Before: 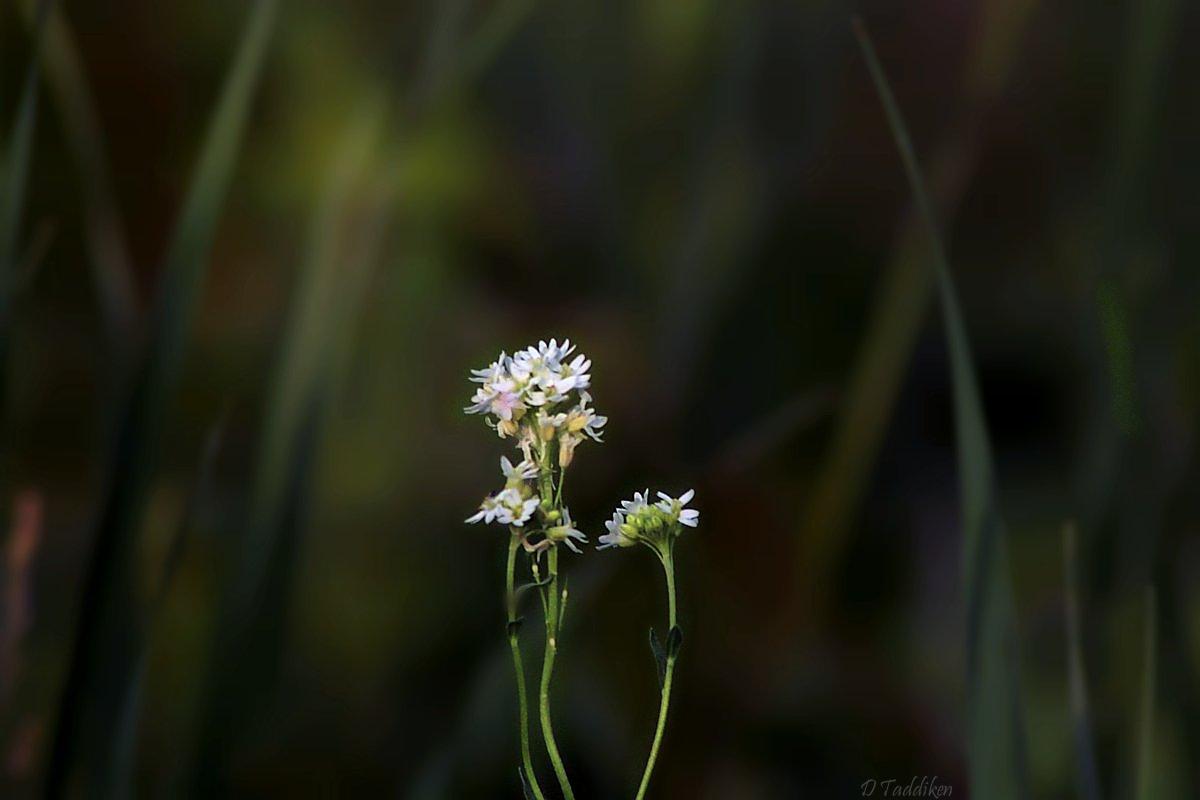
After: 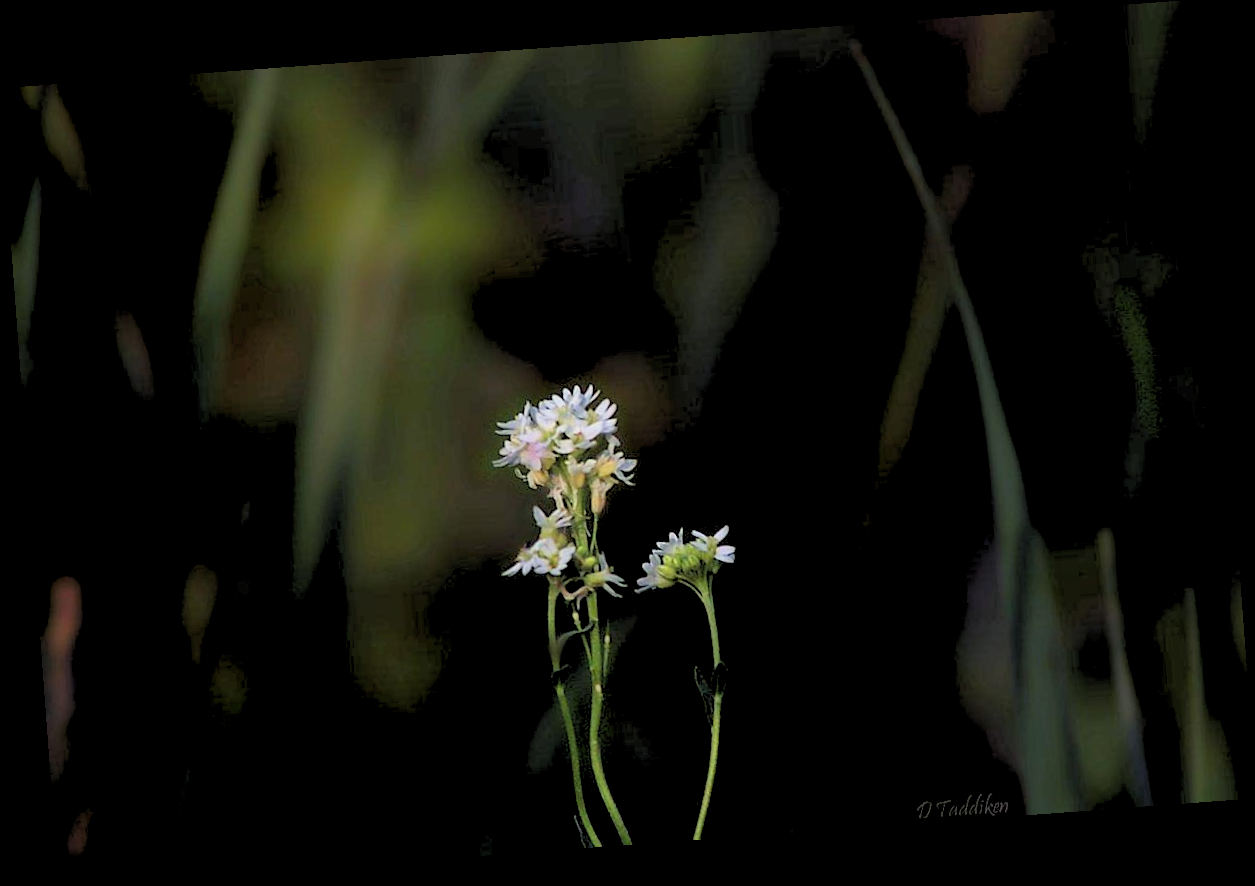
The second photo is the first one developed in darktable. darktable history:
rgb levels: preserve colors sum RGB, levels [[0.038, 0.433, 0.934], [0, 0.5, 1], [0, 0.5, 1]]
rotate and perspective: rotation -4.25°, automatic cropping off
